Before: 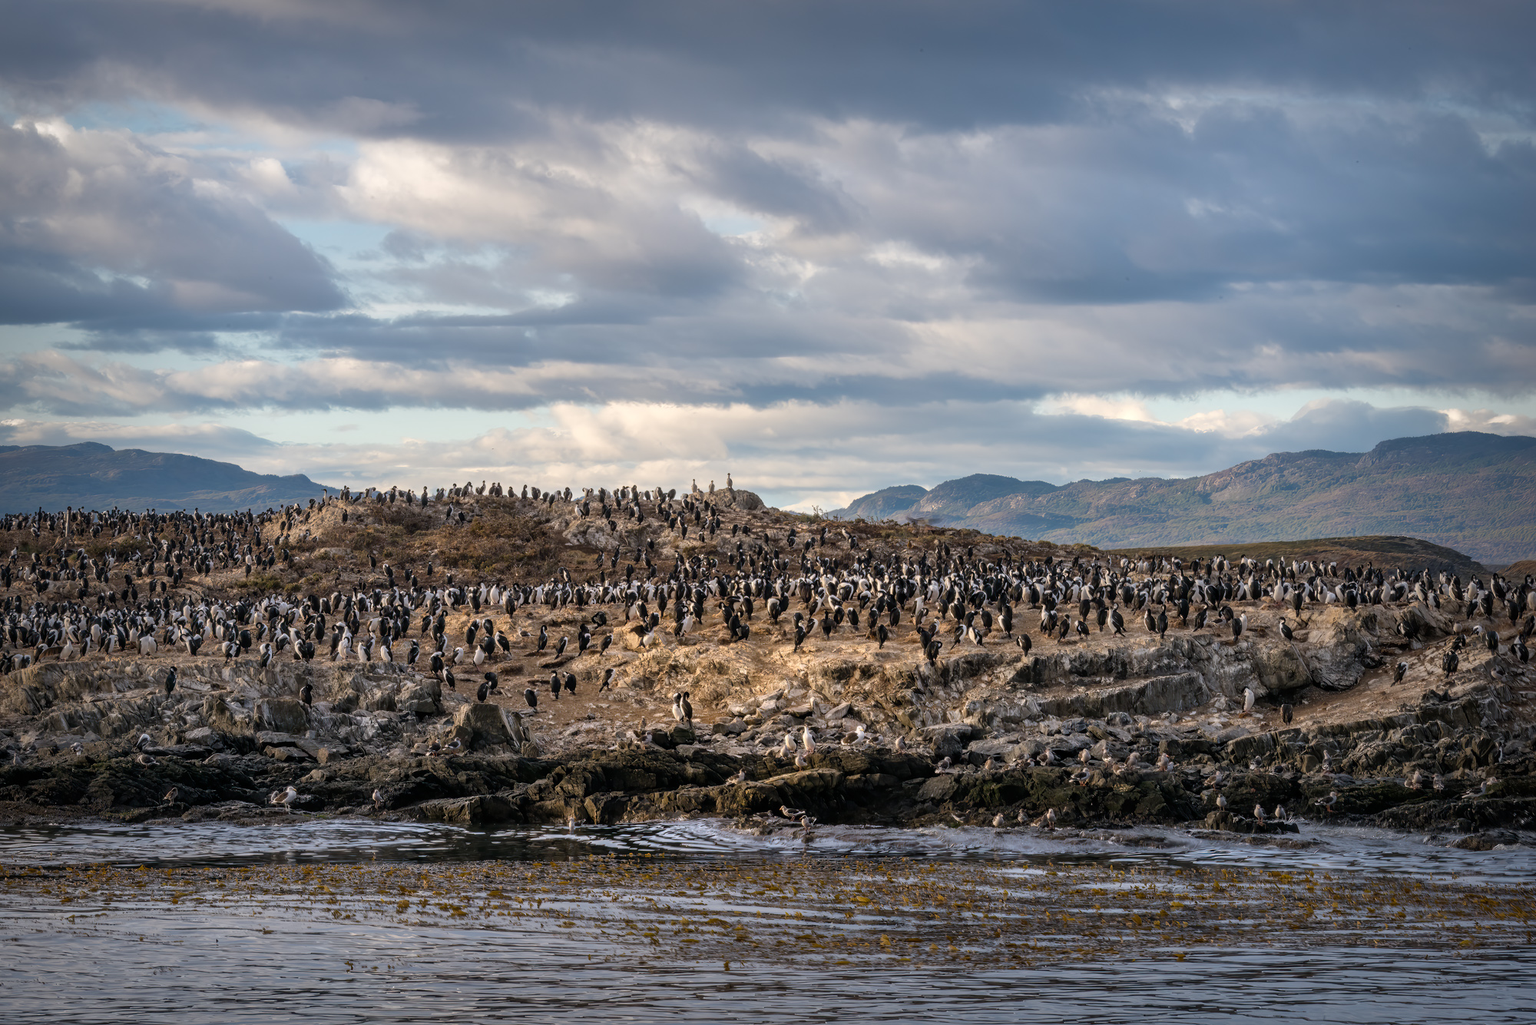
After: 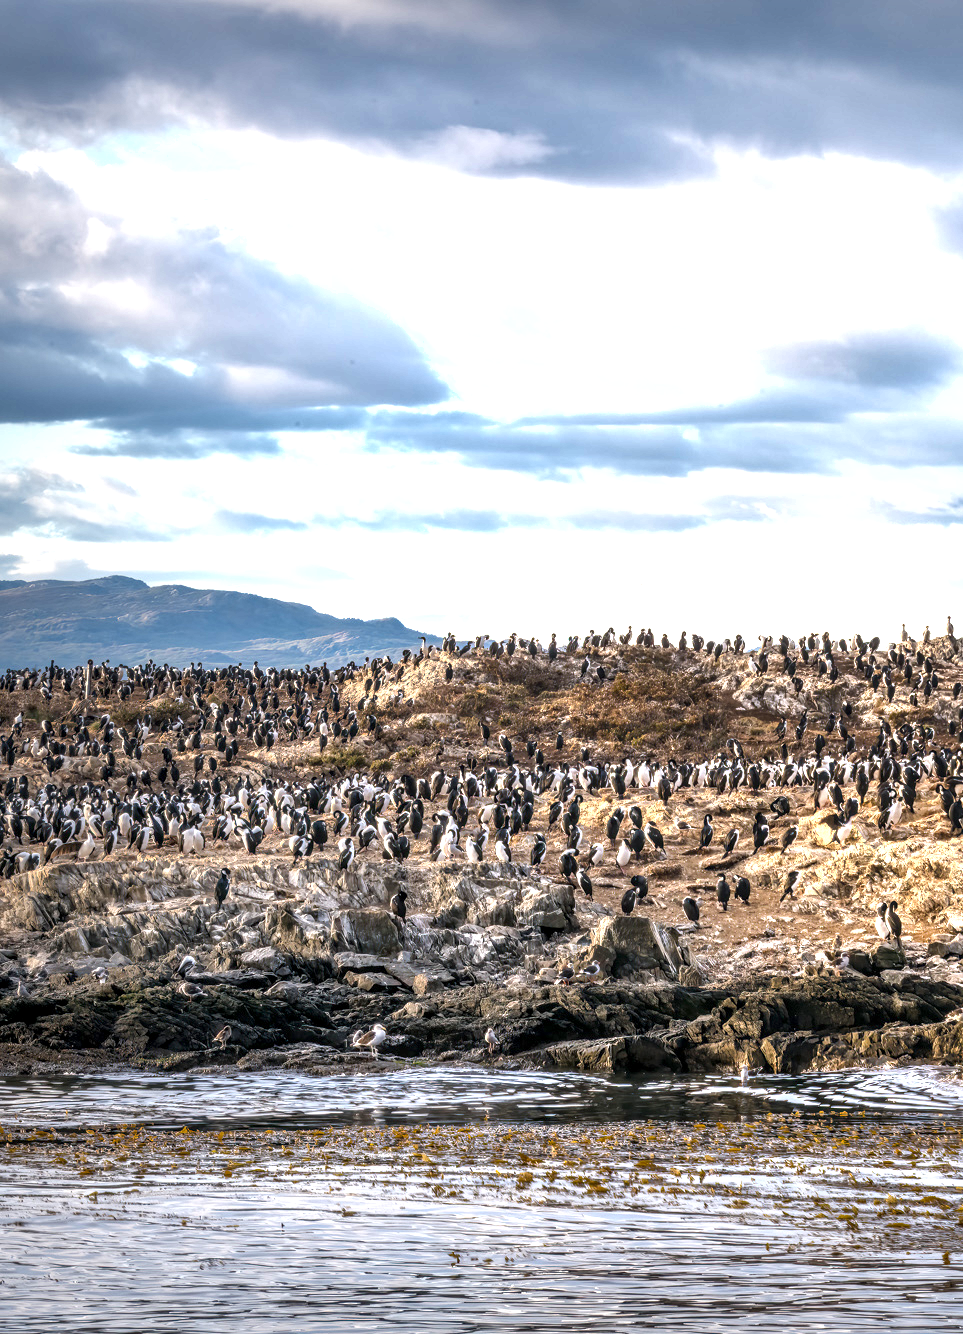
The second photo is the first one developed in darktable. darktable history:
crop and rotate: left 0.006%, top 0%, right 51.805%
local contrast: detail 130%
shadows and highlights: radius 264.52, soften with gaussian
exposure: black level correction 0, exposure 1.496 EV, compensate highlight preservation false
